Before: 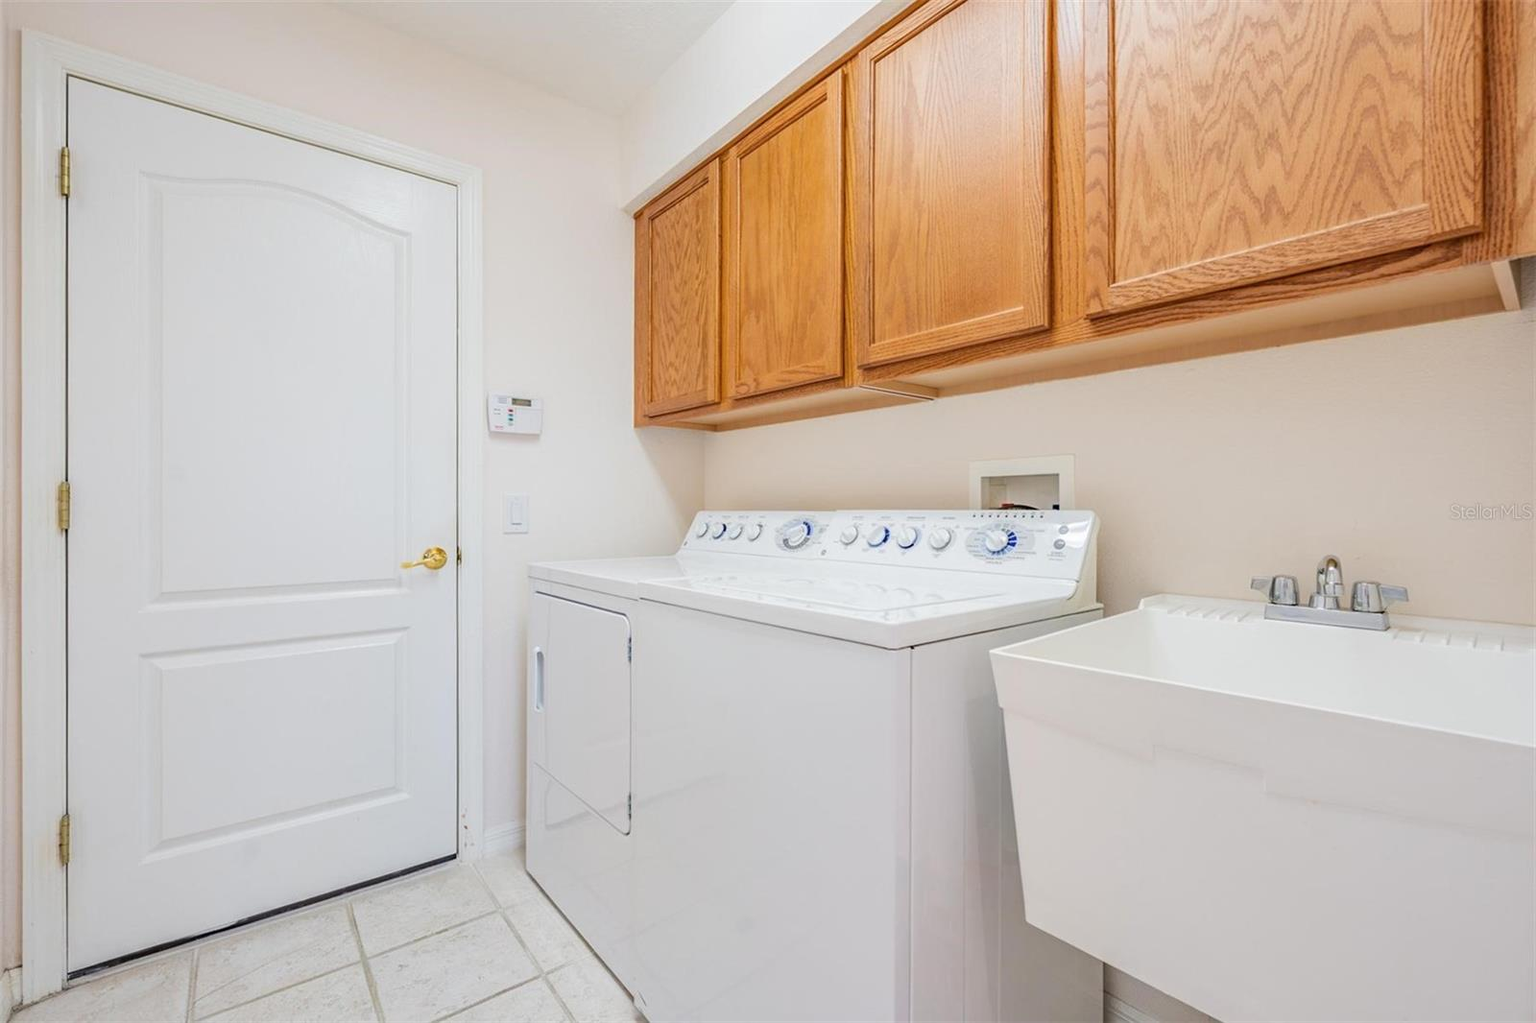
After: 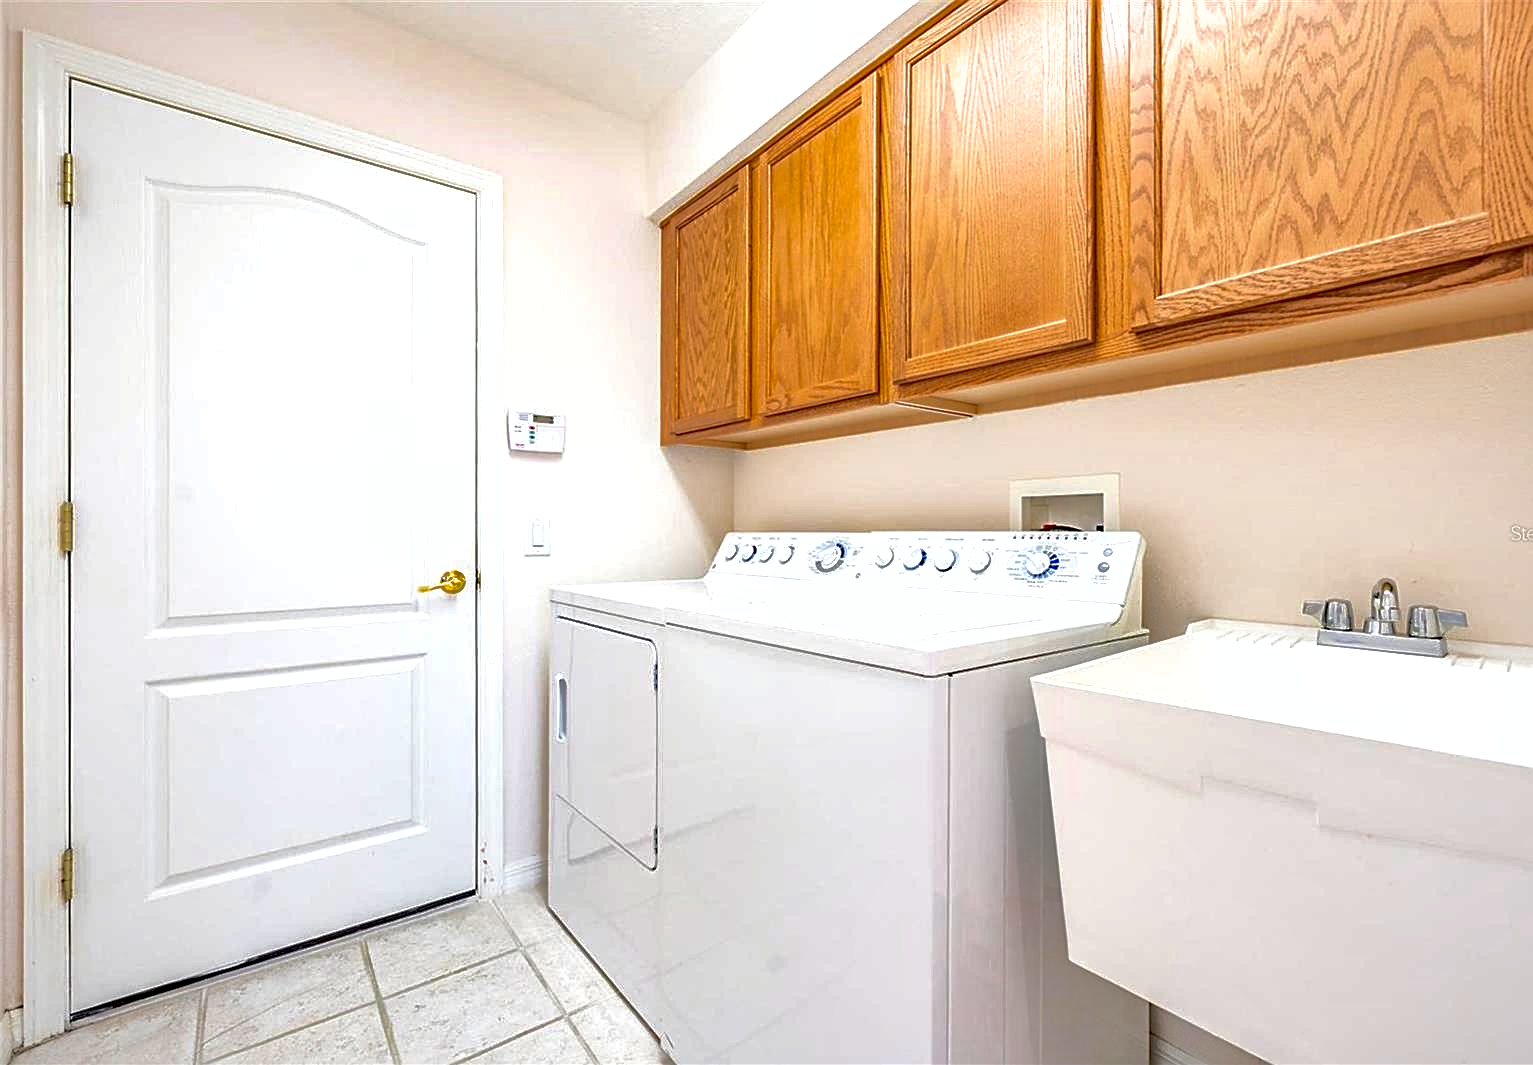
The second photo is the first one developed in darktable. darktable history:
crop: right 4.126%, bottom 0.031%
exposure: black level correction 0.005, exposure 0.001 EV, compensate highlight preservation false
sharpen: on, module defaults
haze removal: compatibility mode true, adaptive false
white balance: emerald 1
shadows and highlights: on, module defaults
tone equalizer: -8 EV -0.75 EV, -7 EV -0.7 EV, -6 EV -0.6 EV, -5 EV -0.4 EV, -3 EV 0.4 EV, -2 EV 0.6 EV, -1 EV 0.7 EV, +0 EV 0.75 EV, edges refinement/feathering 500, mask exposure compensation -1.57 EV, preserve details no
